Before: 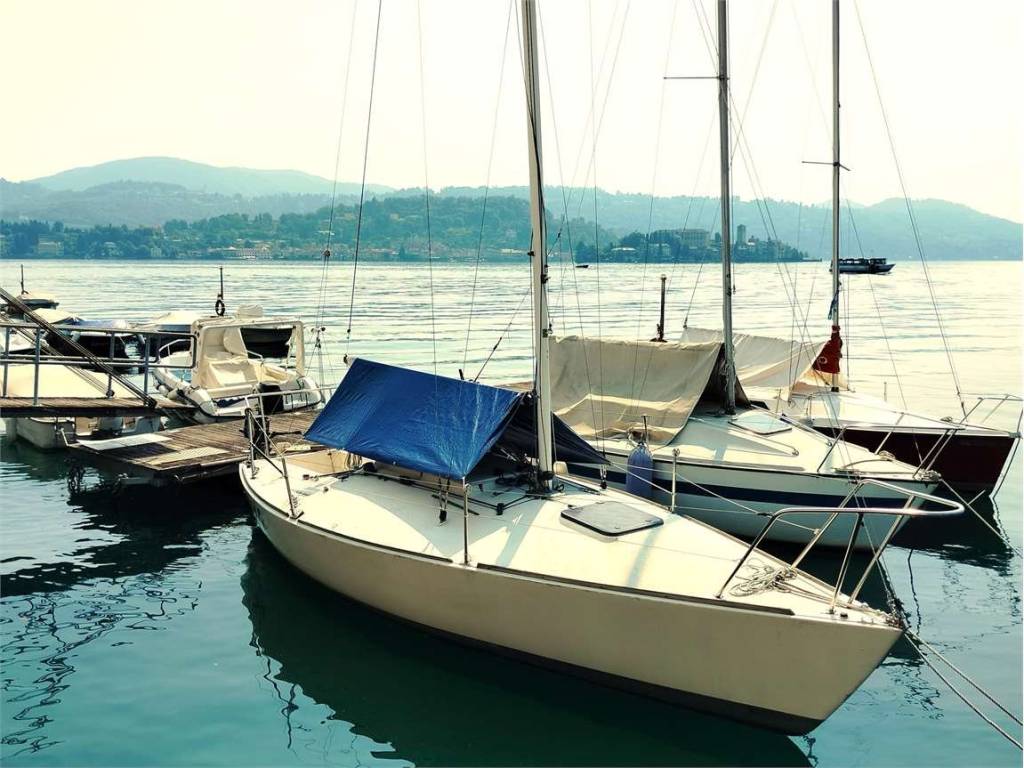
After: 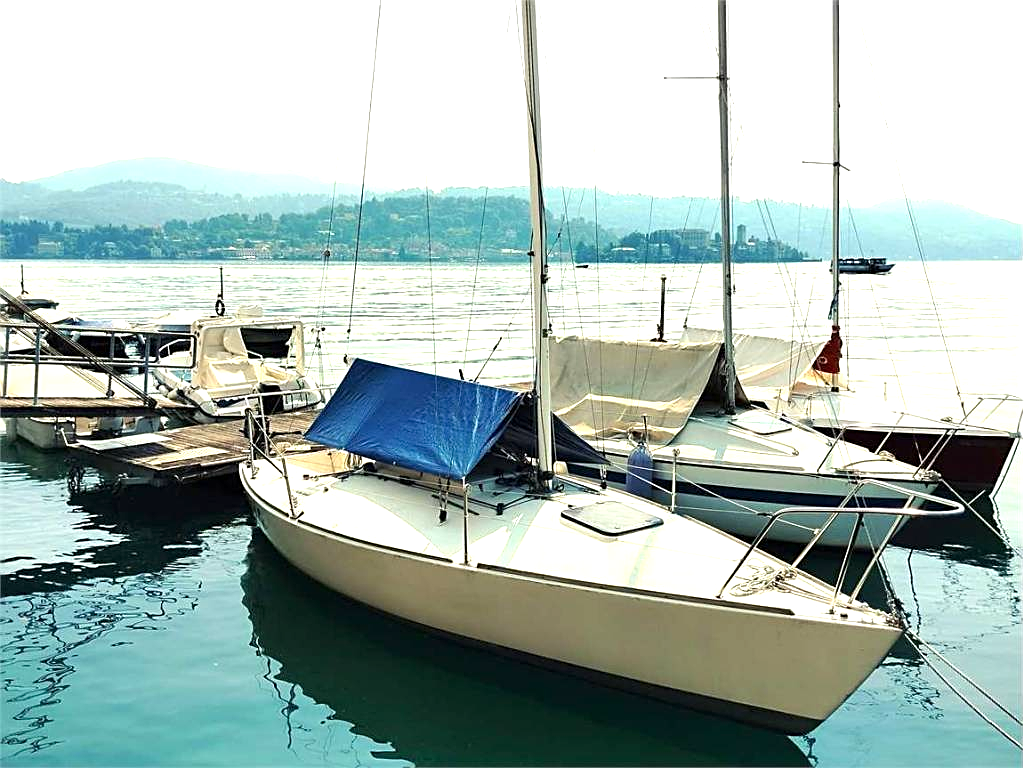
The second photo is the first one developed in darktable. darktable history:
exposure: exposure 0.611 EV, compensate exposure bias true, compensate highlight preservation false
sharpen: on, module defaults
